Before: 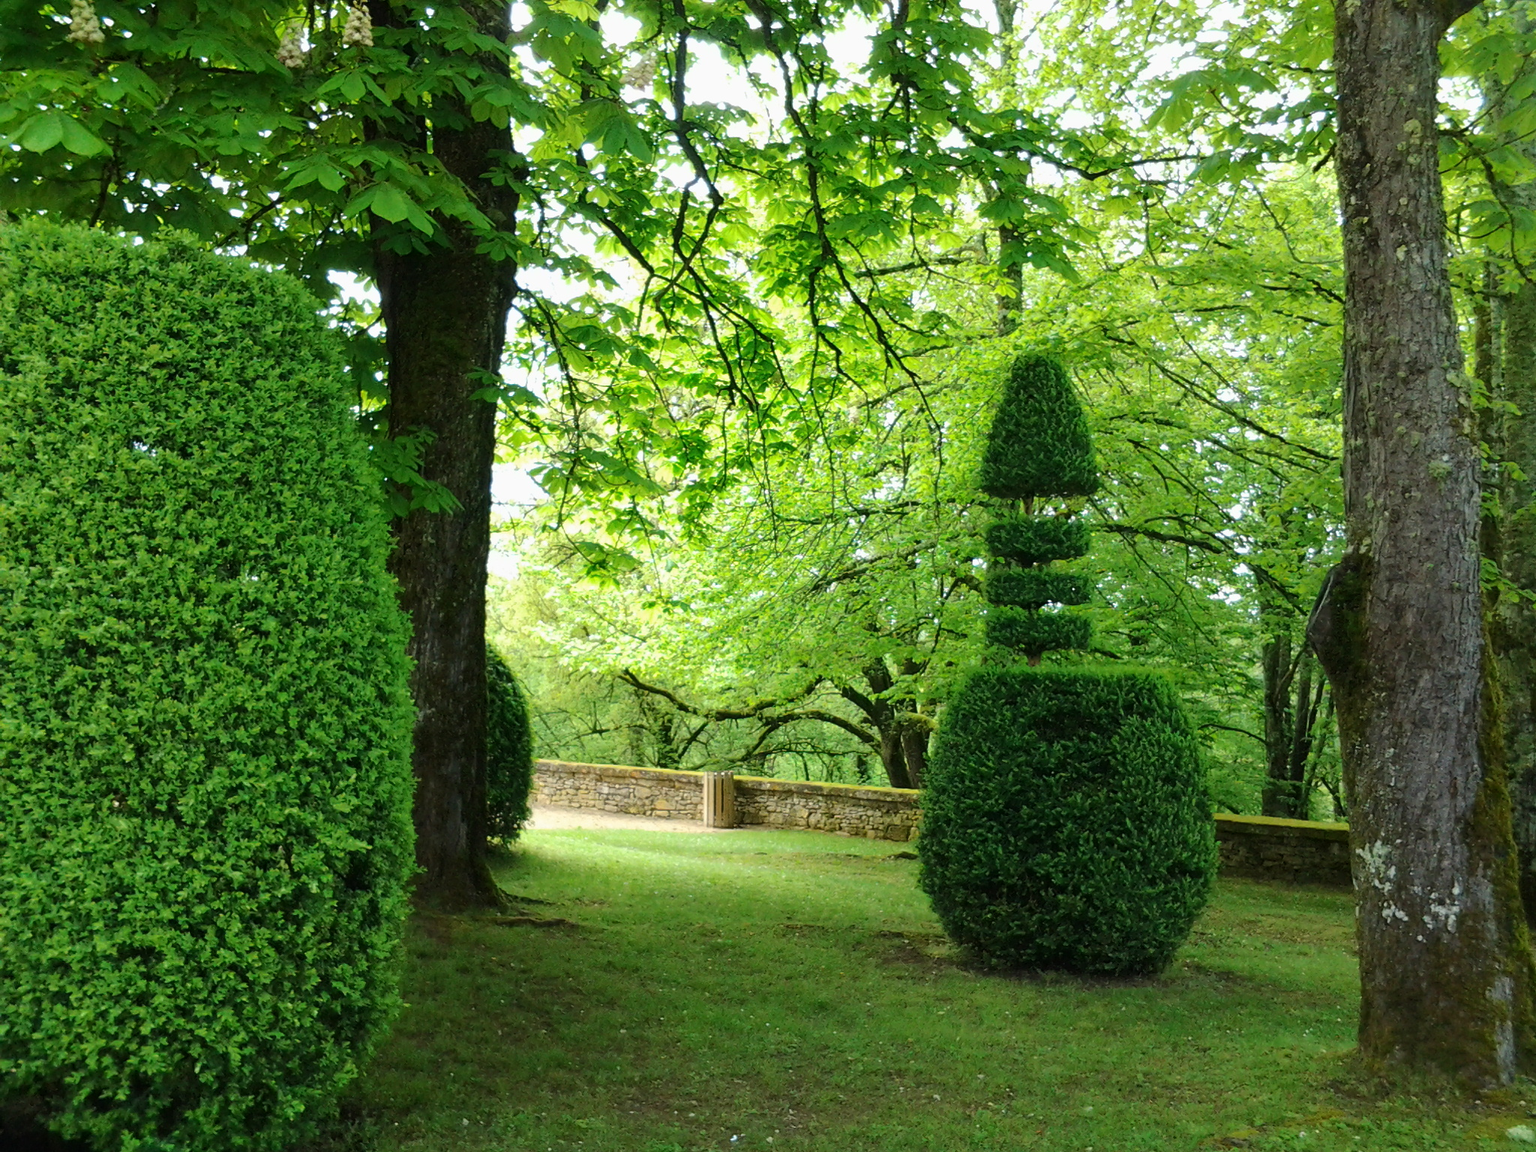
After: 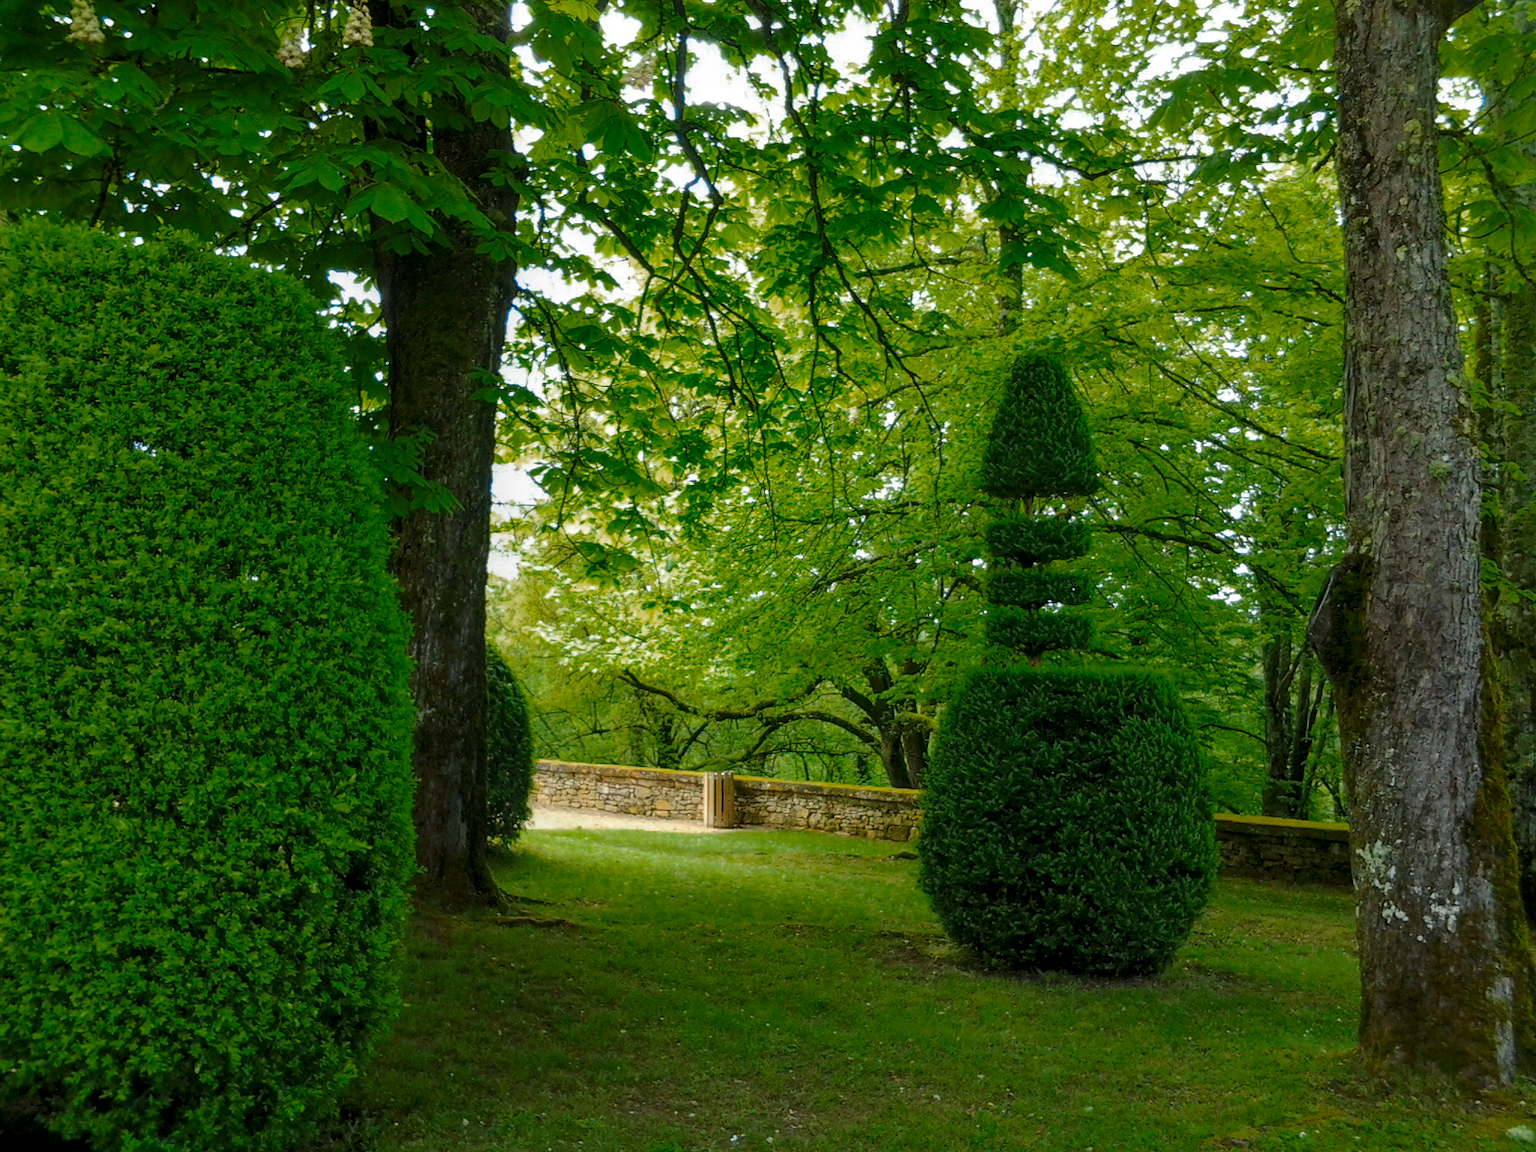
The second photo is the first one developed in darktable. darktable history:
color zones: curves: ch0 [(0, 0.553) (0.123, 0.58) (0.23, 0.419) (0.468, 0.155) (0.605, 0.132) (0.723, 0.063) (0.833, 0.172) (0.921, 0.468)]; ch1 [(0.025, 0.645) (0.229, 0.584) (0.326, 0.551) (0.537, 0.446) (0.599, 0.911) (0.708, 1) (0.805, 0.944)]; ch2 [(0.086, 0.468) (0.254, 0.464) (0.638, 0.564) (0.702, 0.592) (0.768, 0.564)]
local contrast: detail 130%
color balance: contrast fulcrum 17.78%
